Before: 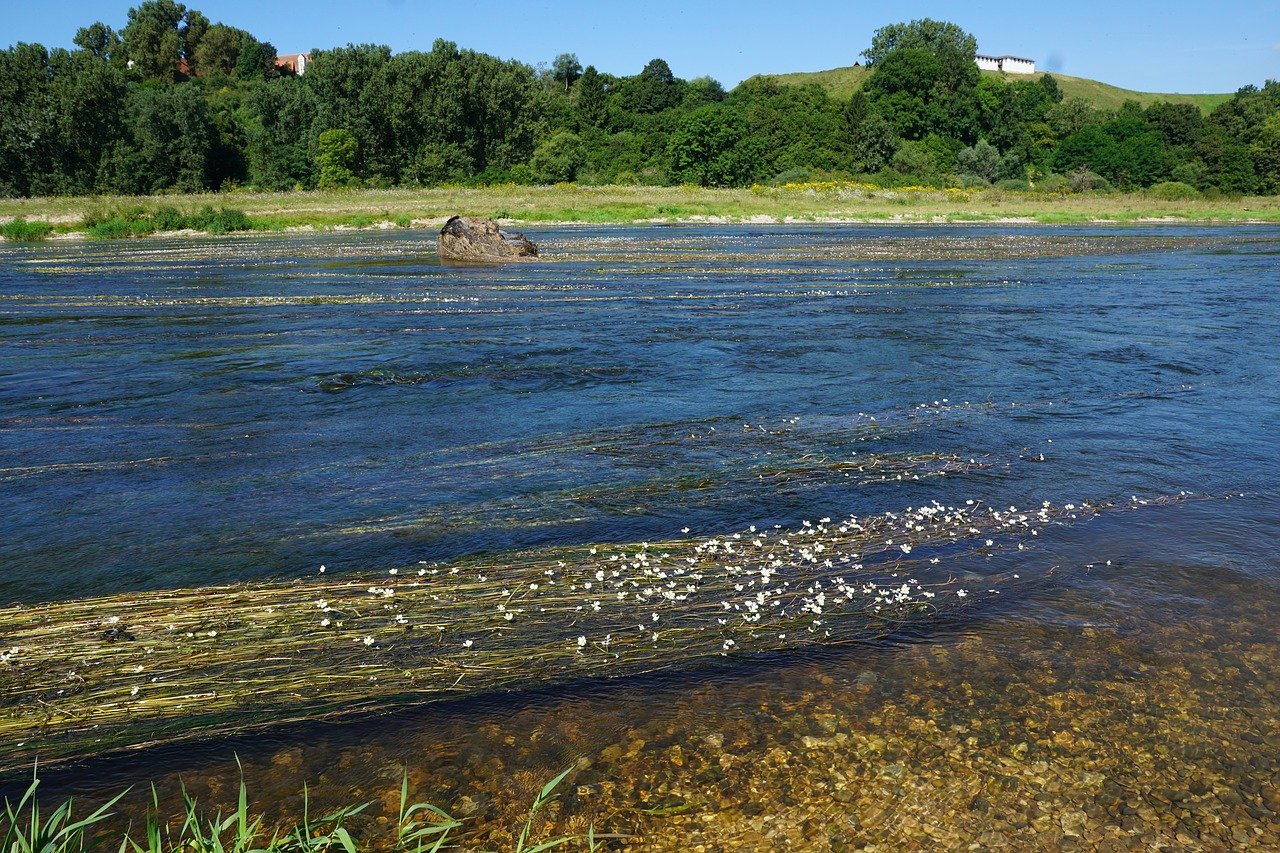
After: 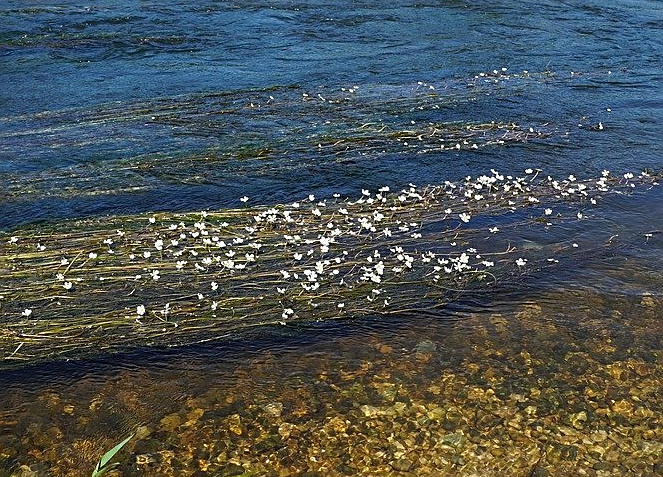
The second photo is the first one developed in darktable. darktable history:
crop: left 34.479%, top 38.822%, right 13.718%, bottom 5.172%
sharpen: on, module defaults
